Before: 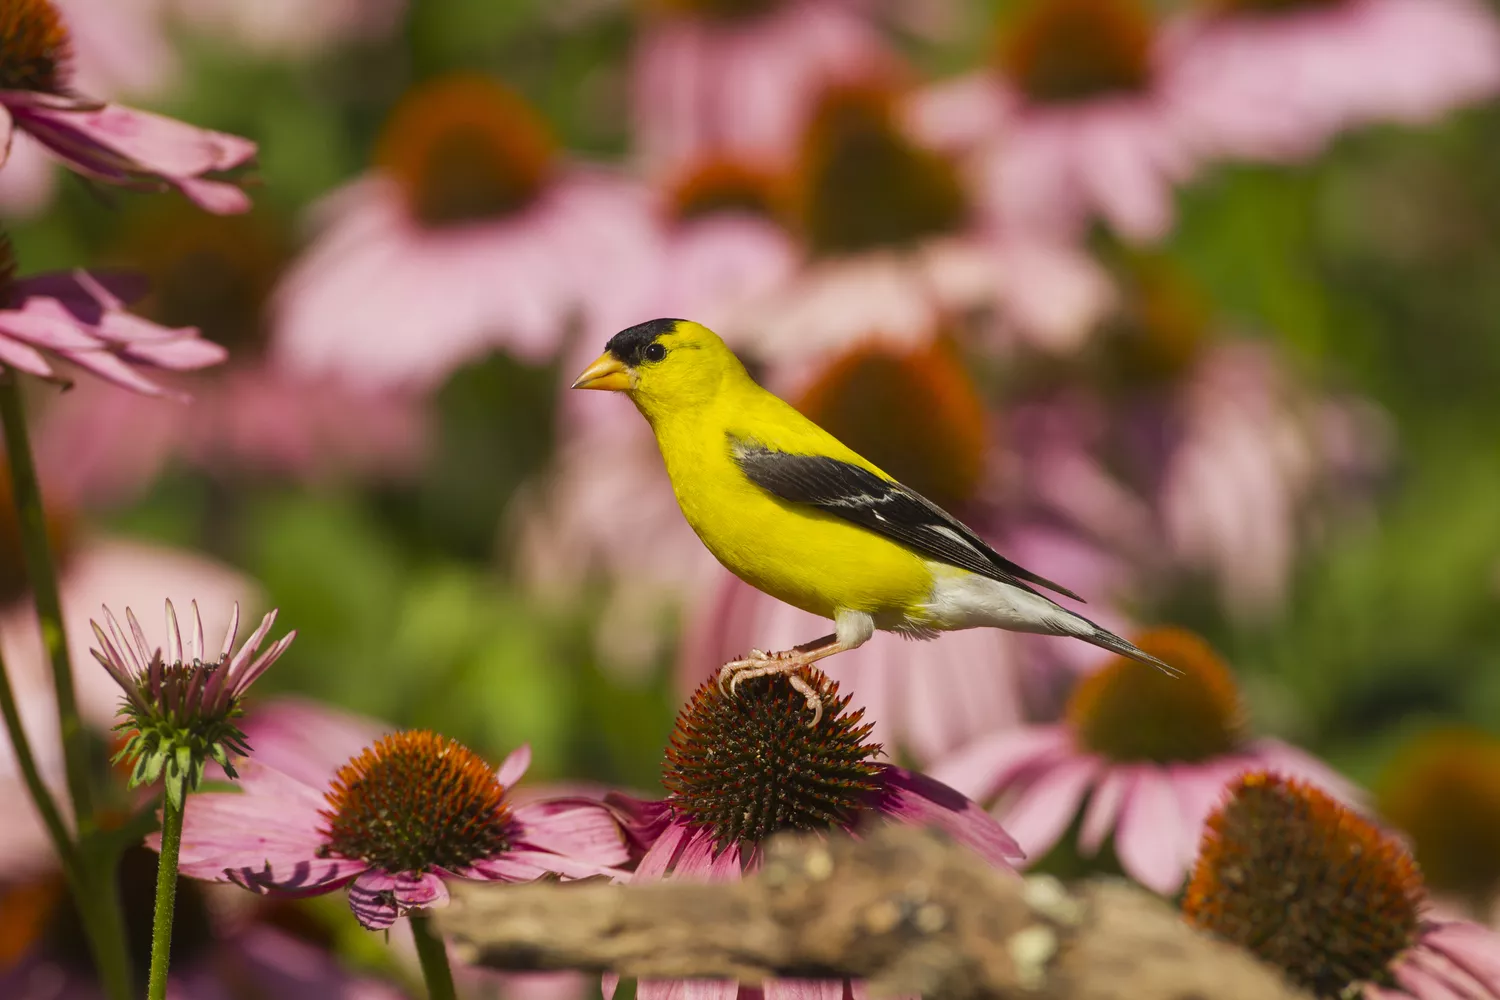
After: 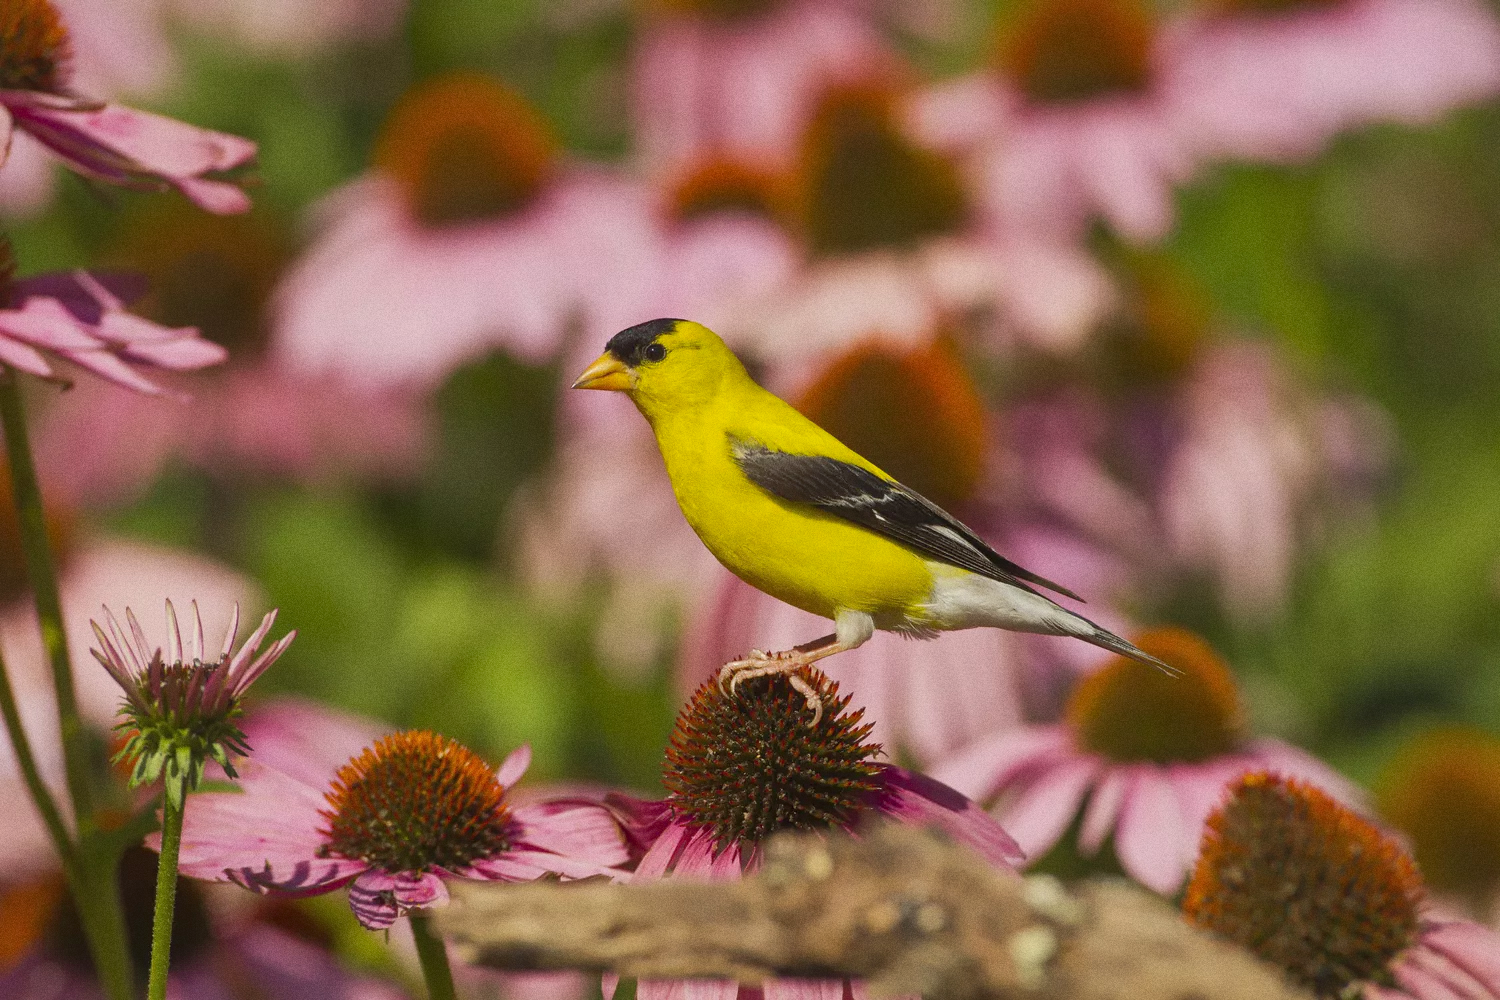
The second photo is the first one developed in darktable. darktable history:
shadows and highlights: on, module defaults
grain: coarseness 0.09 ISO
